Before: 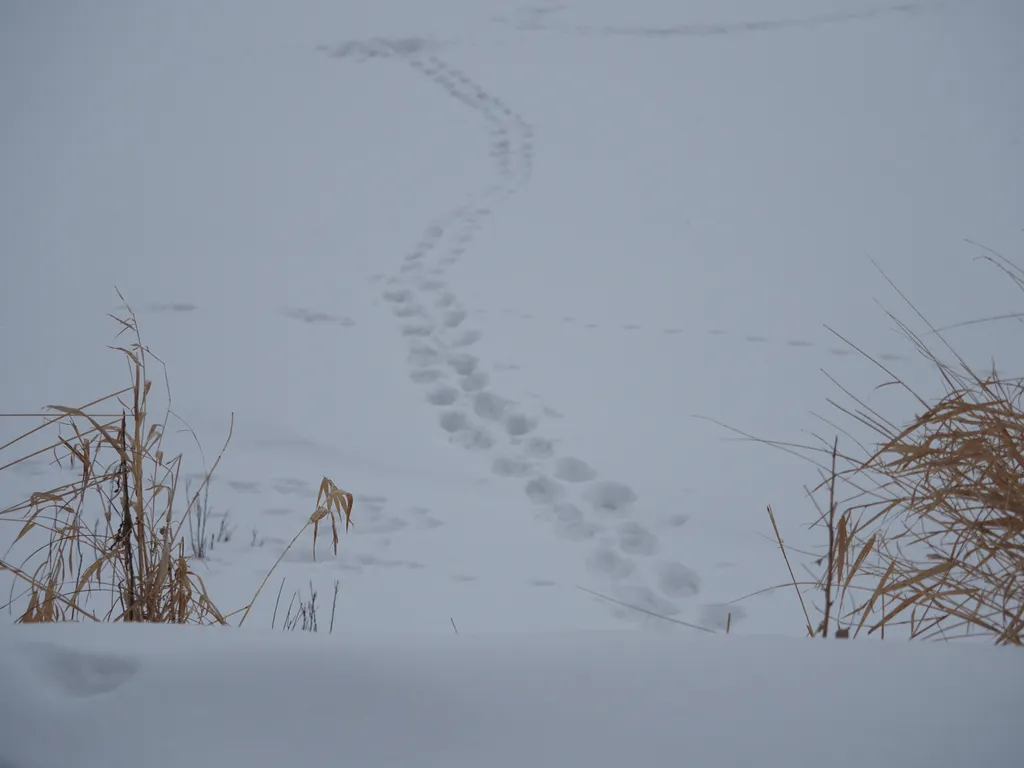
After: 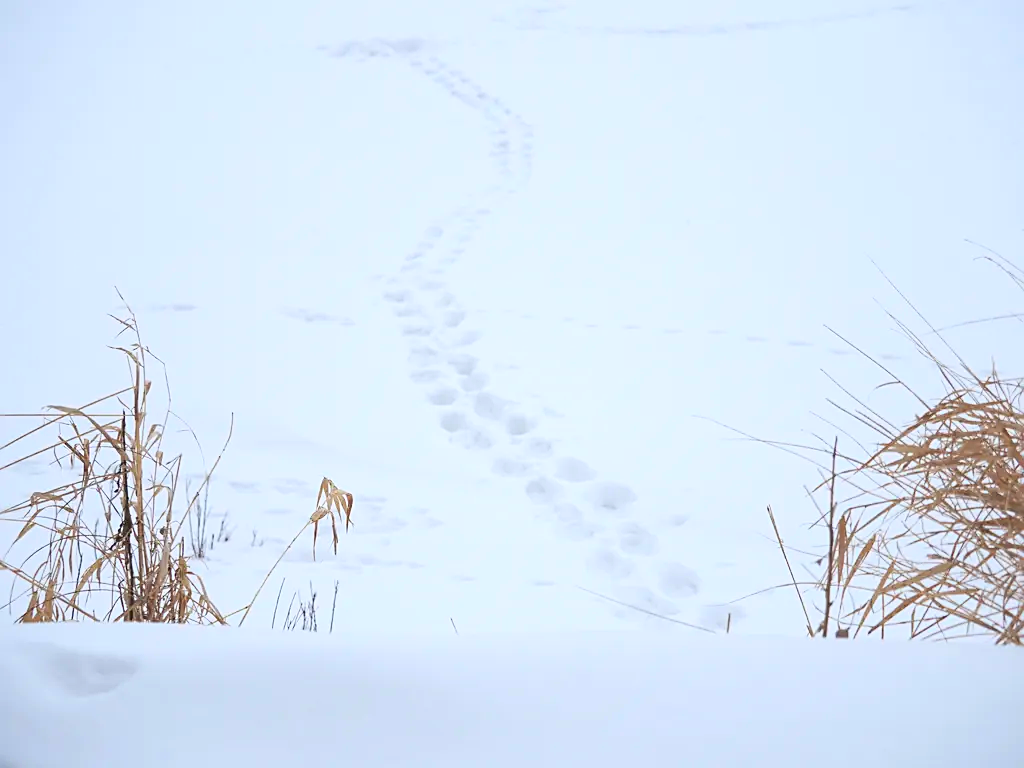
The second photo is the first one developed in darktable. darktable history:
exposure: black level correction 0, exposure 1.097 EV, compensate highlight preservation false
sharpen: on, module defaults
contrast brightness saturation: contrast 0.196, brightness 0.156, saturation 0.218
